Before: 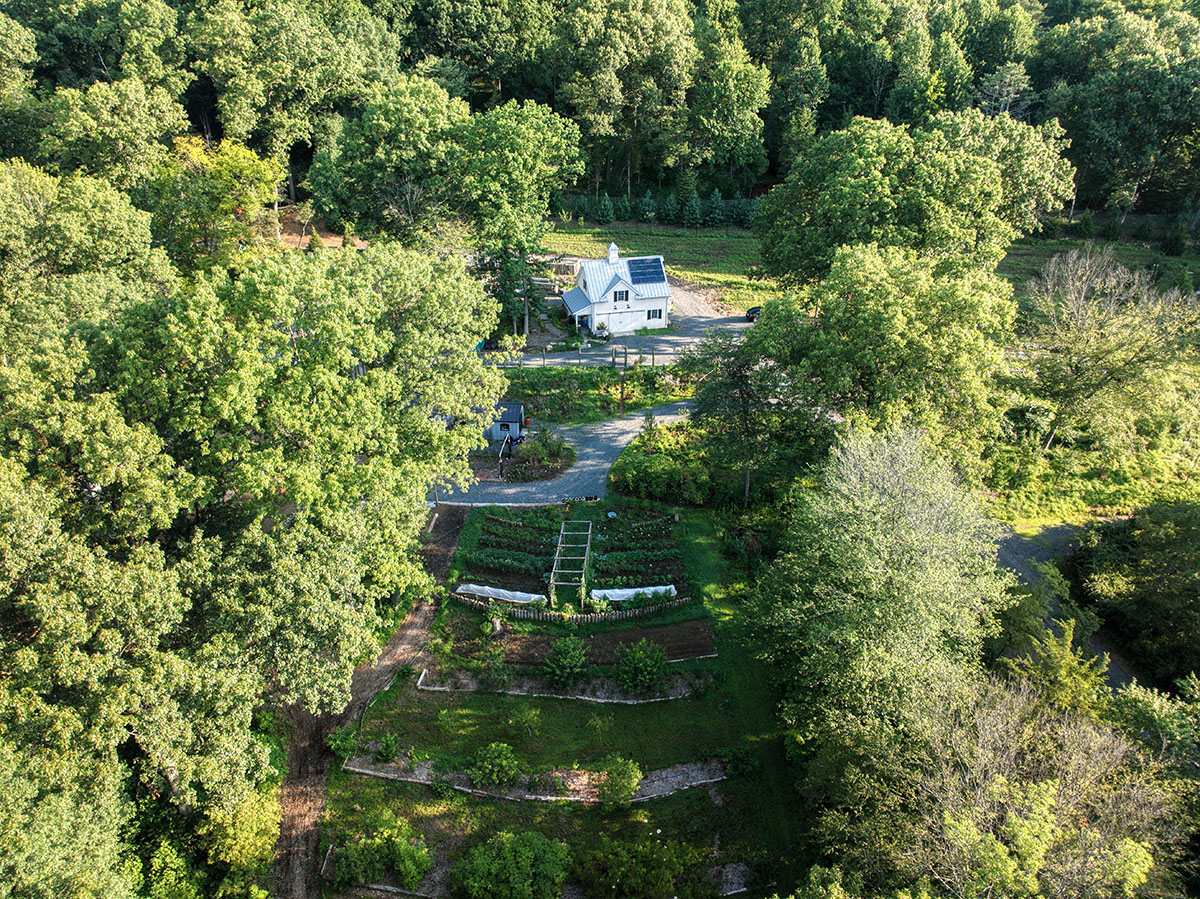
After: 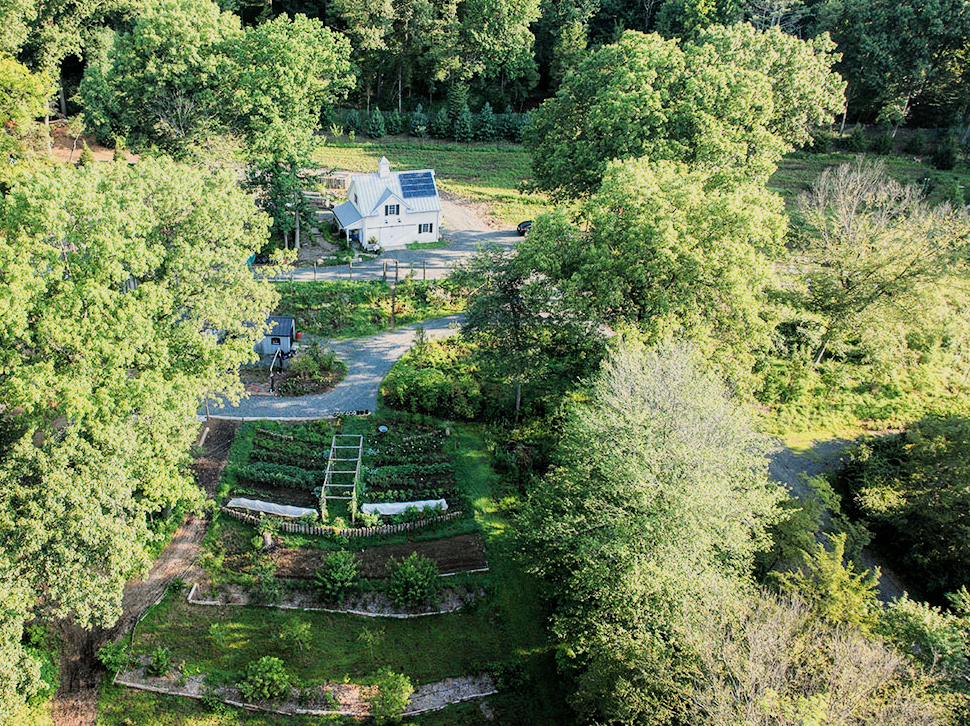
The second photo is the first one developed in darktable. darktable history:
exposure: exposure 0.785 EV, compensate highlight preservation false
crop: left 19.159%, top 9.58%, bottom 9.58%
white balance: red 1.009, blue 0.985
filmic rgb: black relative exposure -7.32 EV, white relative exposure 5.09 EV, hardness 3.2
